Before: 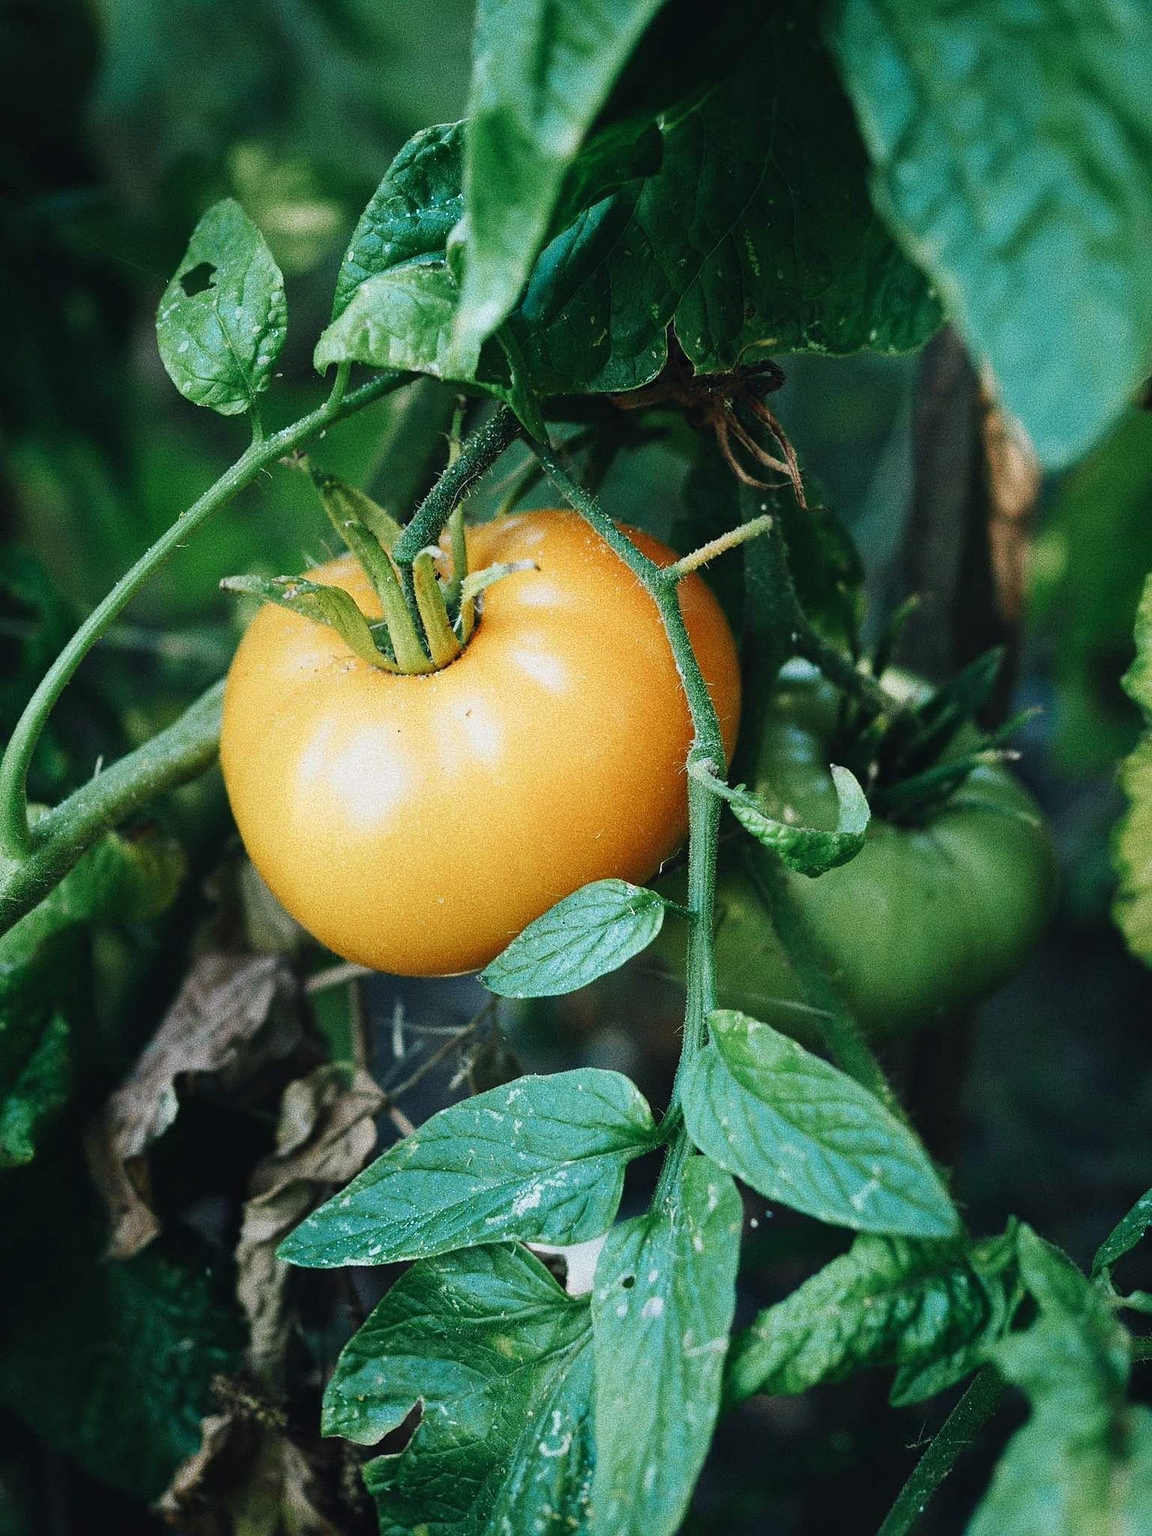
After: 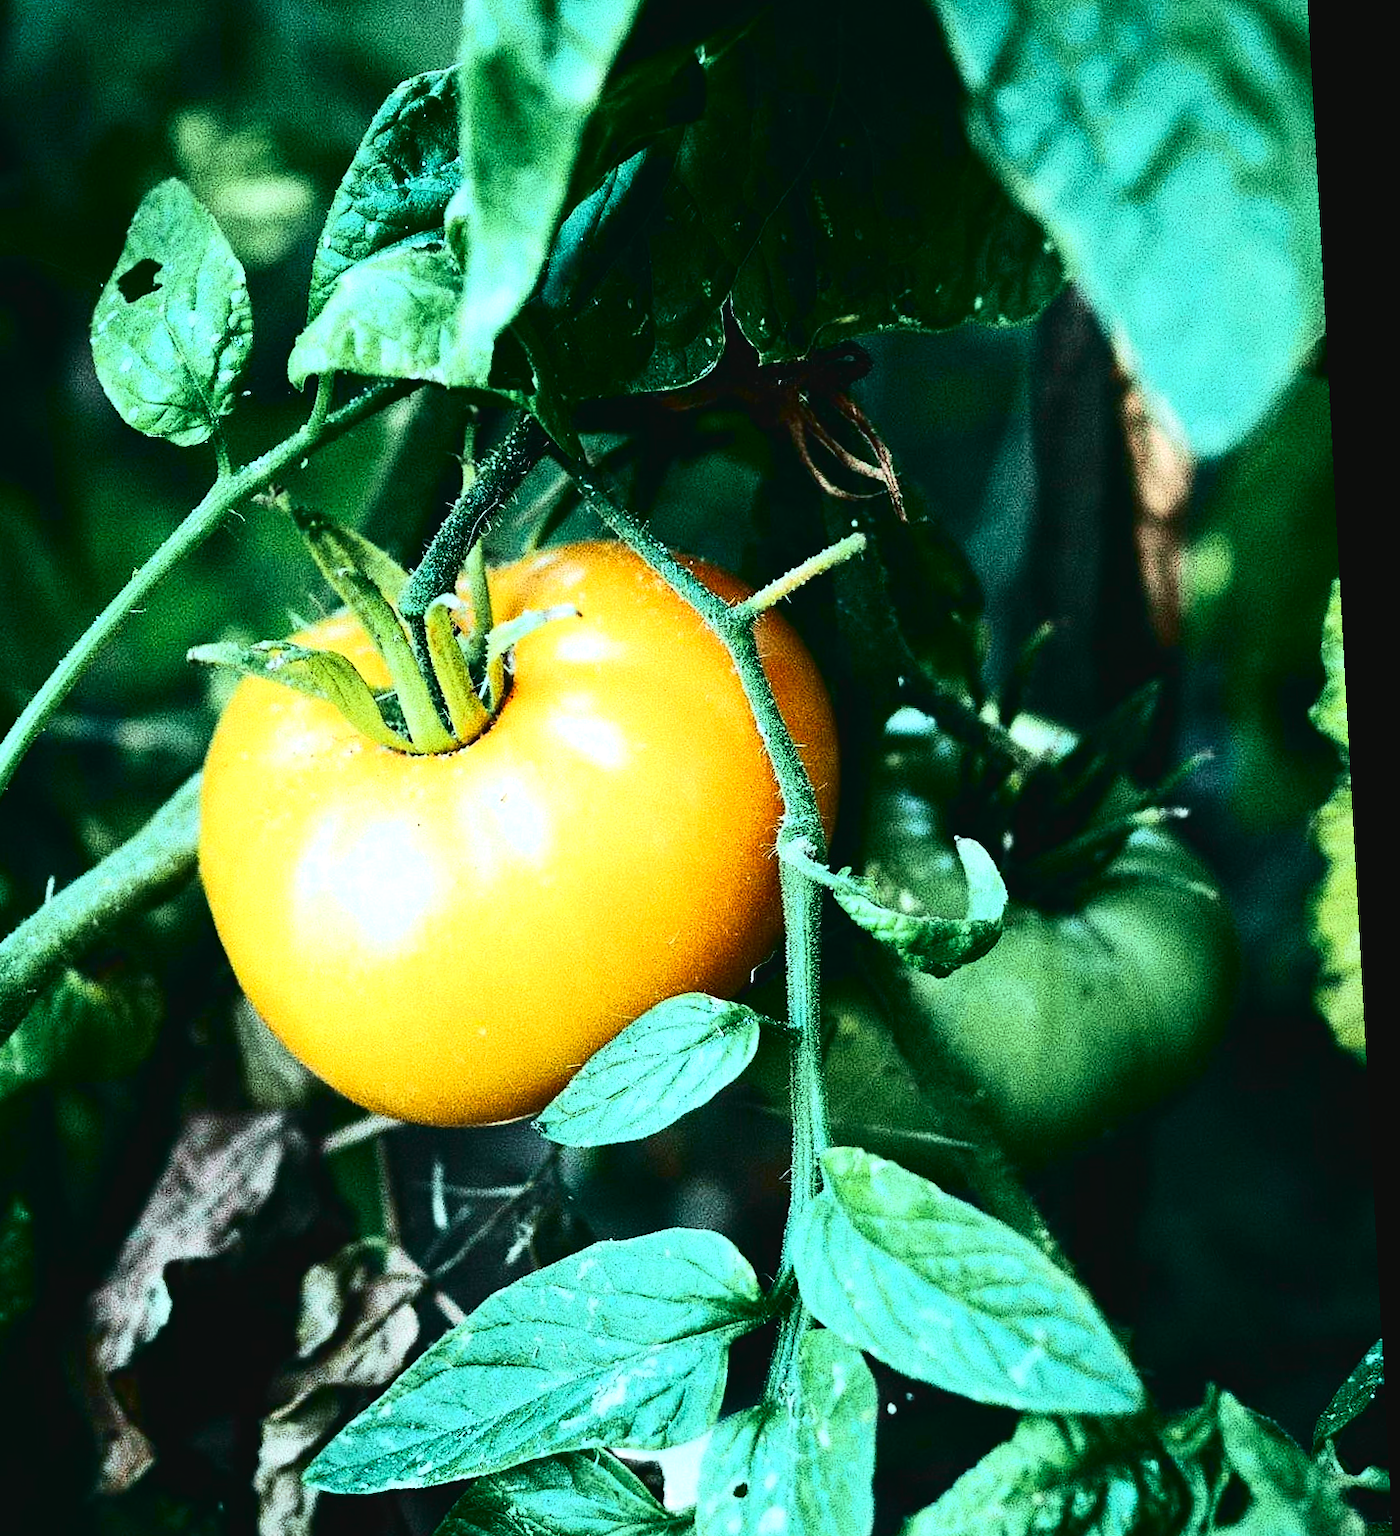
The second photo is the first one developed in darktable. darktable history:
tone equalizer: -8 EV -1.08 EV, -7 EV -1.01 EV, -6 EV -0.867 EV, -5 EV -0.578 EV, -3 EV 0.578 EV, -2 EV 0.867 EV, -1 EV 1.01 EV, +0 EV 1.08 EV, edges refinement/feathering 500, mask exposure compensation -1.57 EV, preserve details no
white balance: red 0.924, blue 1.095
rotate and perspective: rotation -3.18°, automatic cropping off
tone curve: curves: ch0 [(0, 0.036) (0.037, 0.042) (0.167, 0.143) (0.433, 0.502) (0.531, 0.637) (0.696, 0.825) (0.856, 0.92) (1, 0.98)]; ch1 [(0, 0) (0.424, 0.383) (0.482, 0.459) (0.501, 0.5) (0.522, 0.526) (0.559, 0.563) (0.604, 0.646) (0.715, 0.729) (1, 1)]; ch2 [(0, 0) (0.369, 0.388) (0.45, 0.48) (0.499, 0.502) (0.504, 0.504) (0.512, 0.526) (0.581, 0.595) (0.708, 0.786) (1, 1)], color space Lab, independent channels, preserve colors none
crop: left 8.155%, top 6.611%, bottom 15.385%
